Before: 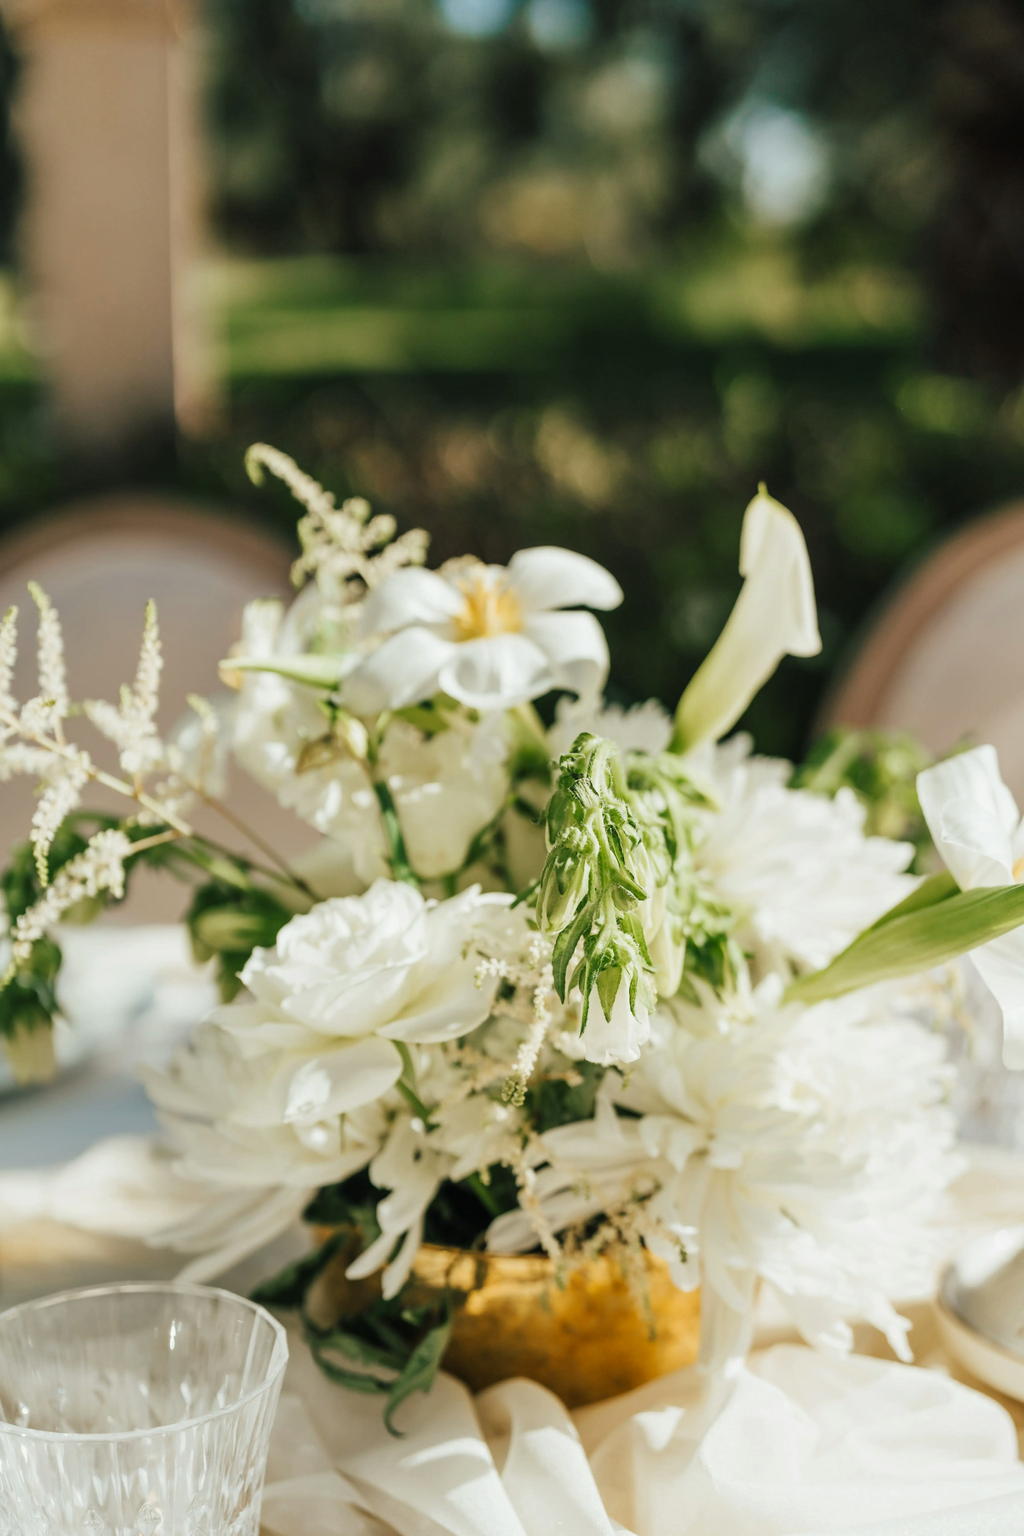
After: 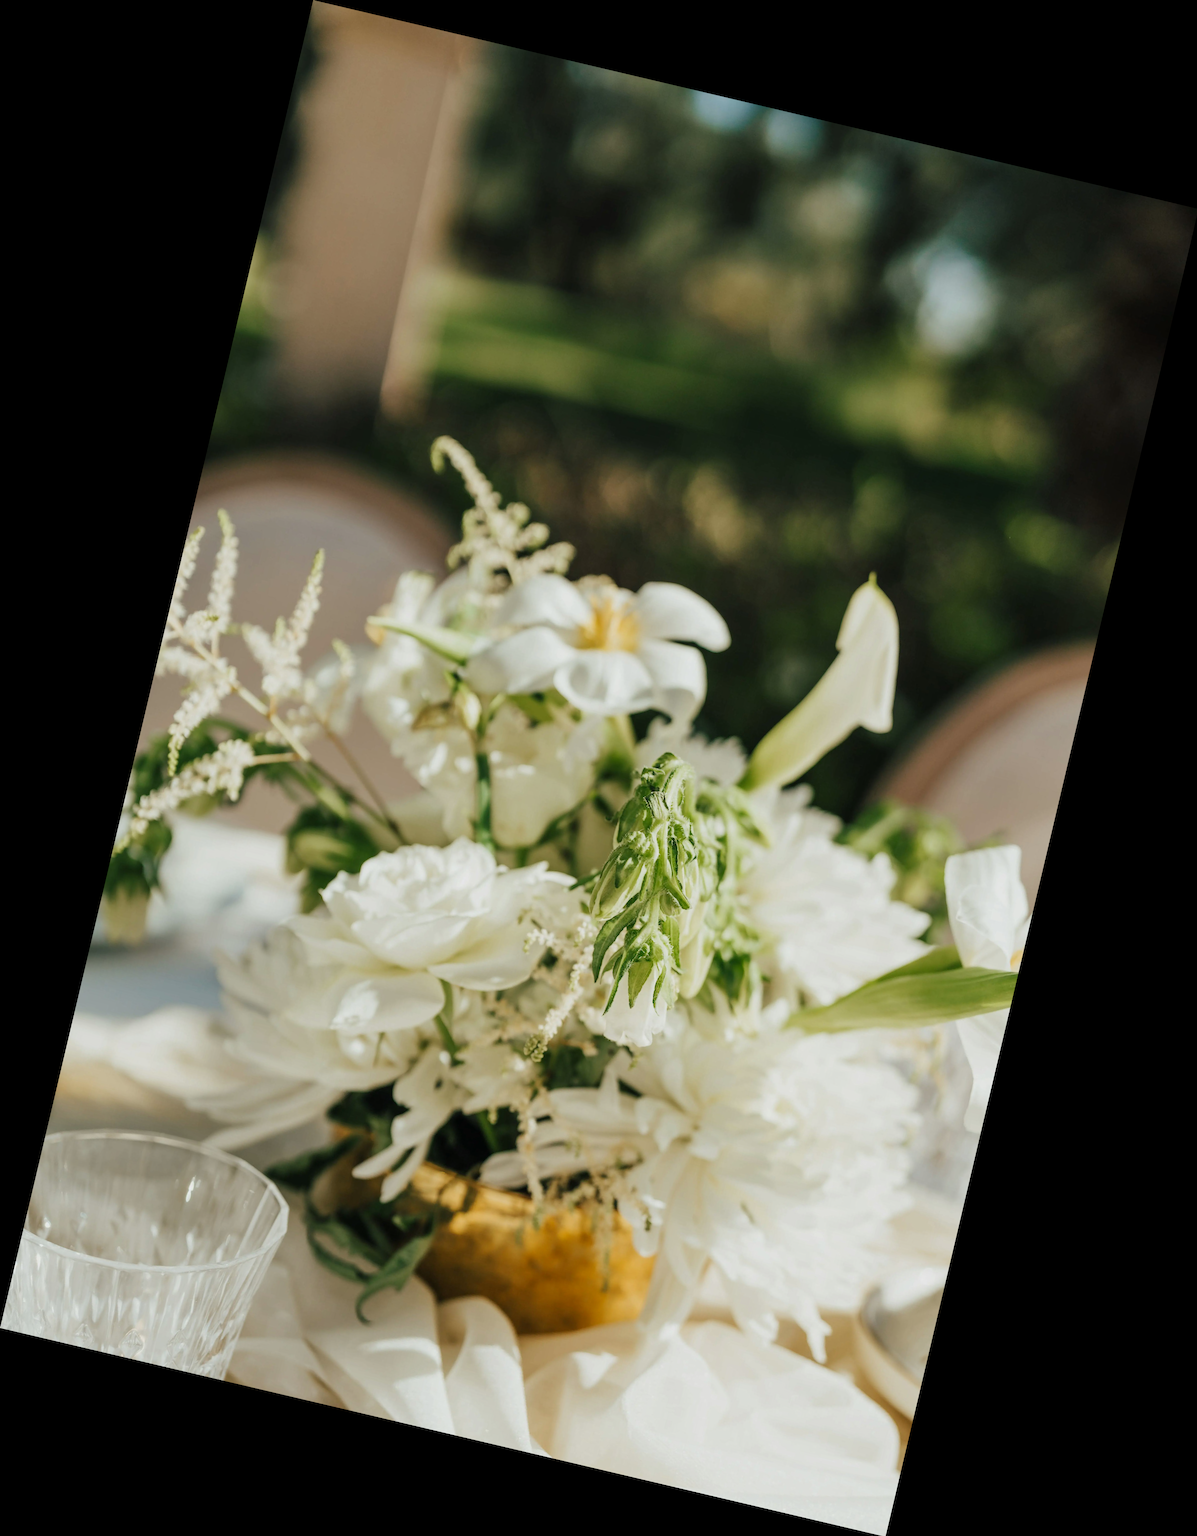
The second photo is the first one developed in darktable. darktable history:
sharpen: radius 5.325, amount 0.312, threshold 26.433
rotate and perspective: rotation 13.27°, automatic cropping off
exposure: exposure -0.21 EV, compensate highlight preservation false
